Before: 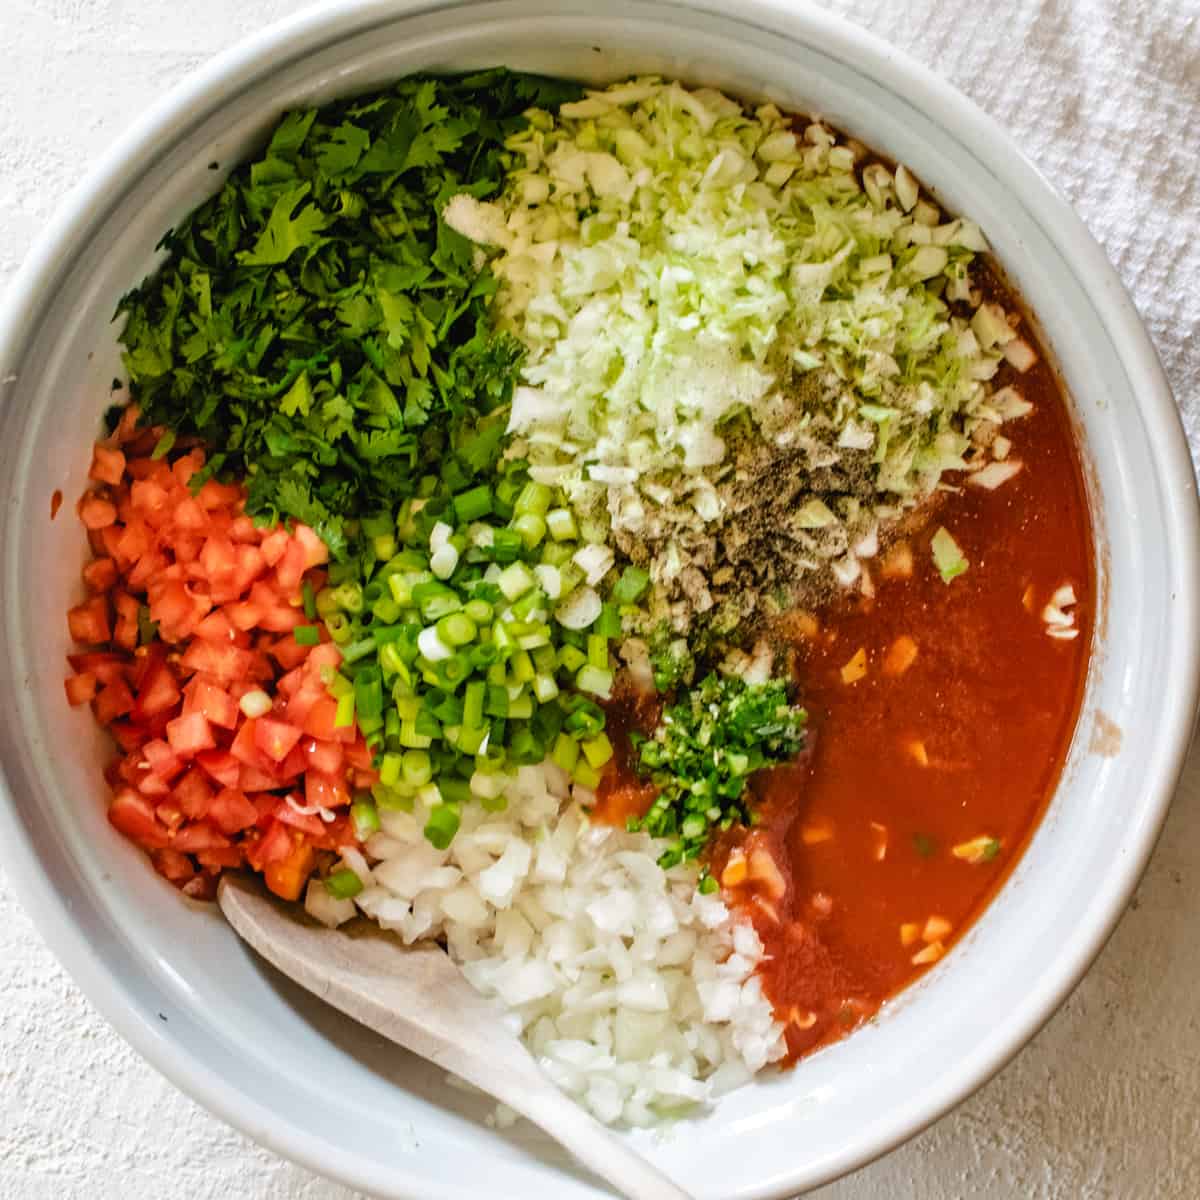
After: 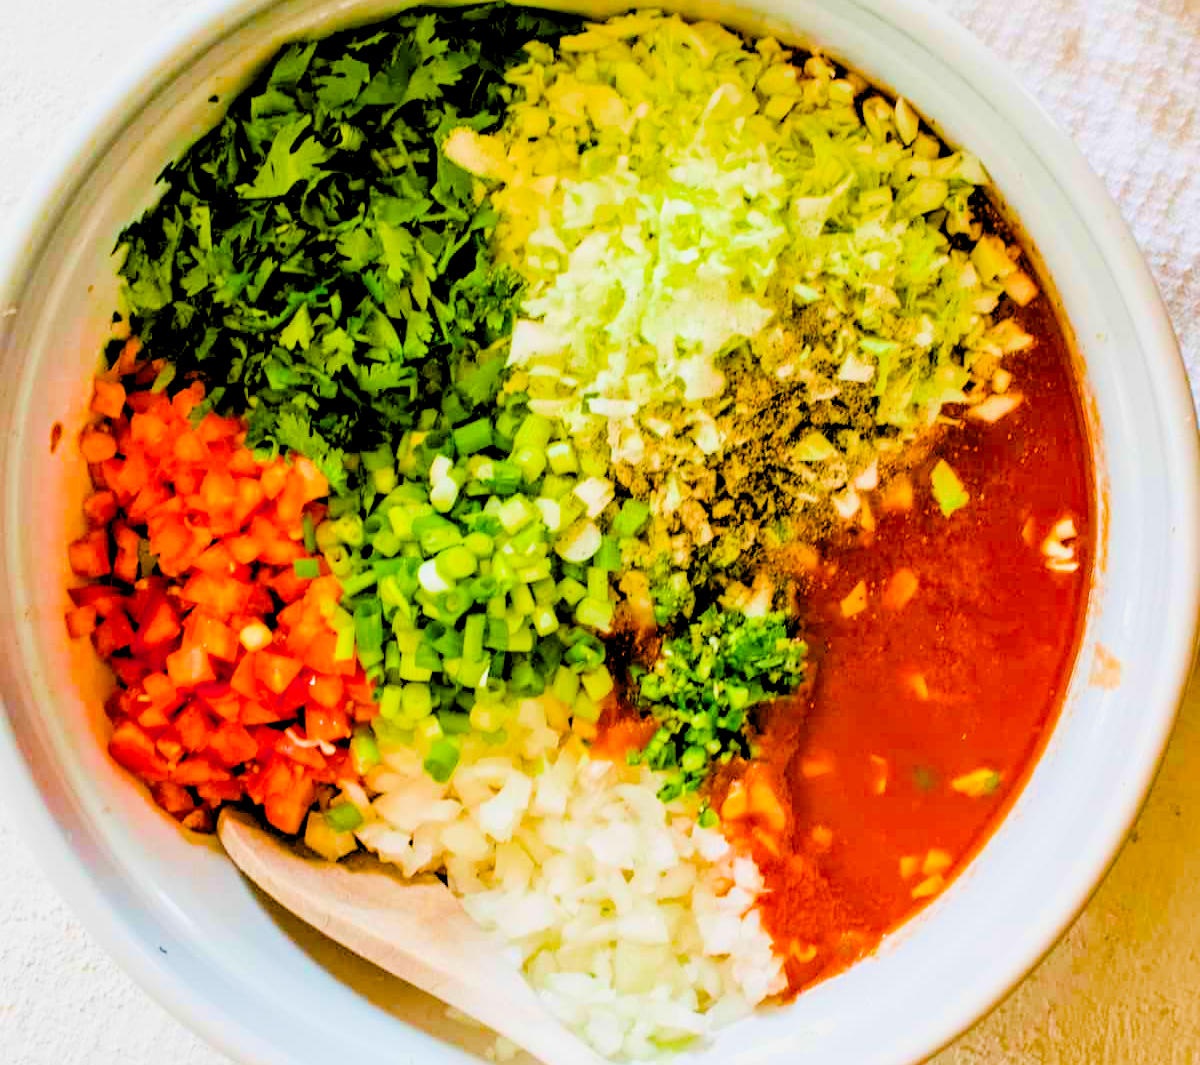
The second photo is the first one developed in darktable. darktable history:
filmic rgb: black relative exposure -6.15 EV, white relative exposure 6.96 EV, hardness 2.23, color science v6 (2022)
color balance rgb: linear chroma grading › shadows 10%, linear chroma grading › highlights 10%, linear chroma grading › global chroma 15%, linear chroma grading › mid-tones 15%, perceptual saturation grading › global saturation 40%, perceptual saturation grading › highlights -25%, perceptual saturation grading › mid-tones 35%, perceptual saturation grading › shadows 35%, perceptual brilliance grading › global brilliance 11.29%, global vibrance 11.29%
crop and rotate: top 5.609%, bottom 5.609%
levels: black 3.83%, white 90.64%, levels [0.044, 0.416, 0.908]
